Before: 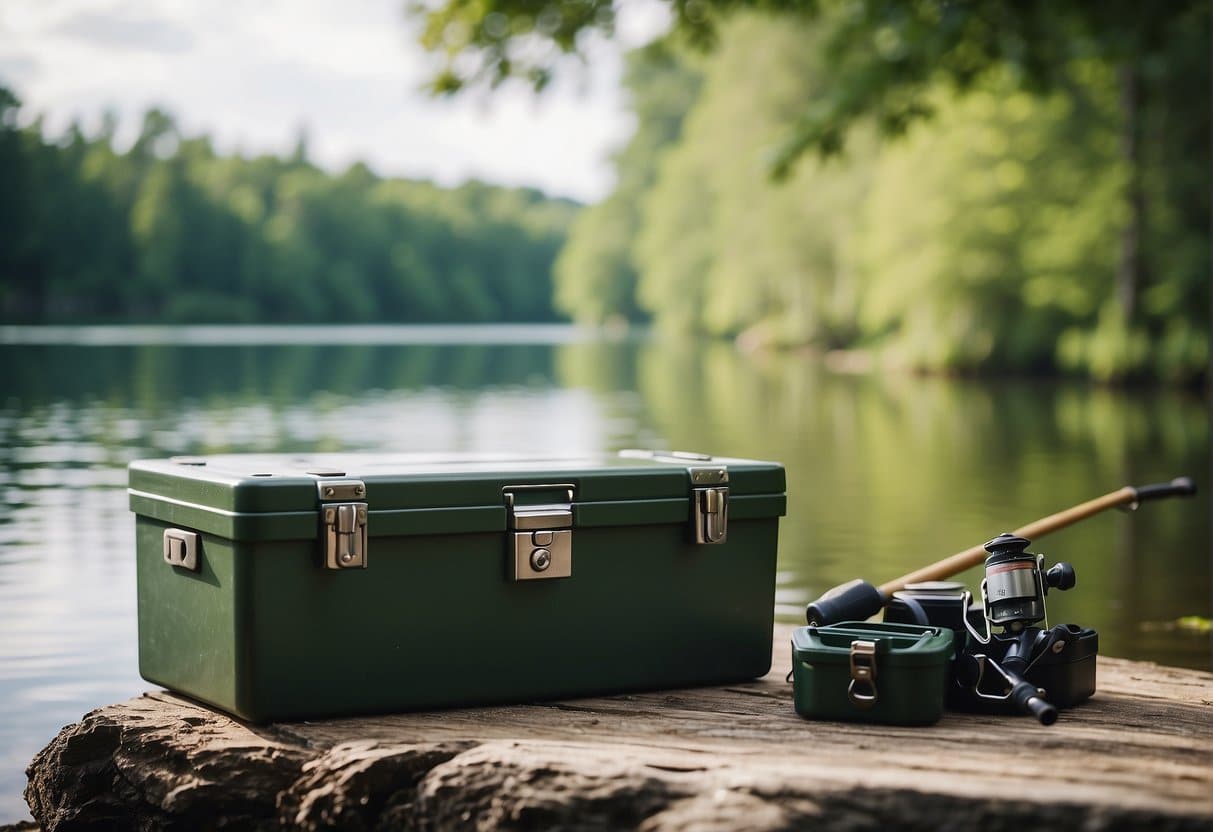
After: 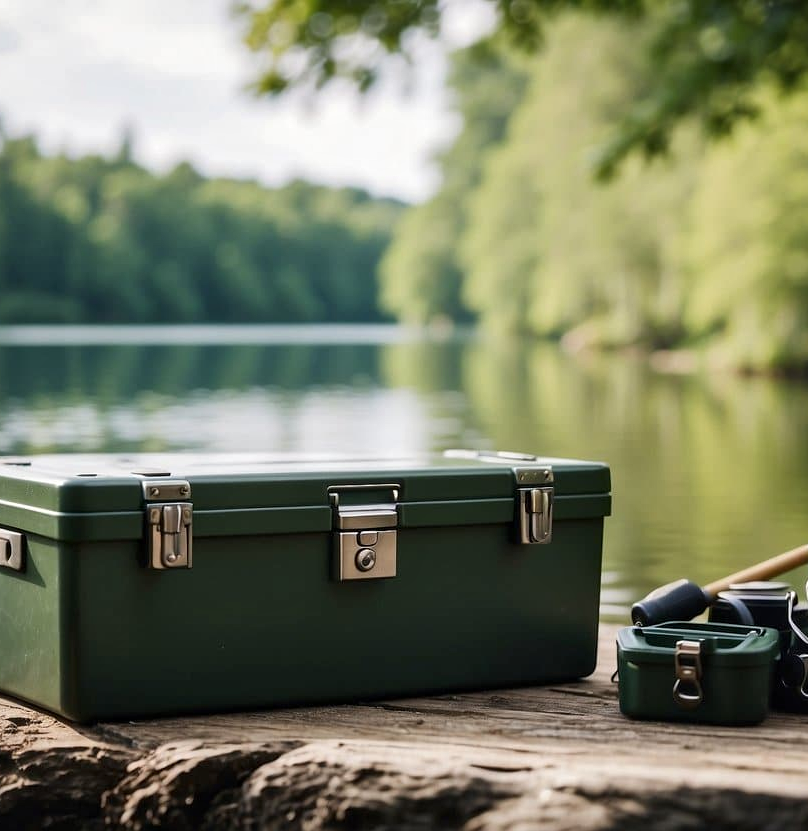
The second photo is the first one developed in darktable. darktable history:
crop and rotate: left 14.436%, right 18.898%
local contrast: mode bilateral grid, contrast 30, coarseness 25, midtone range 0.2
